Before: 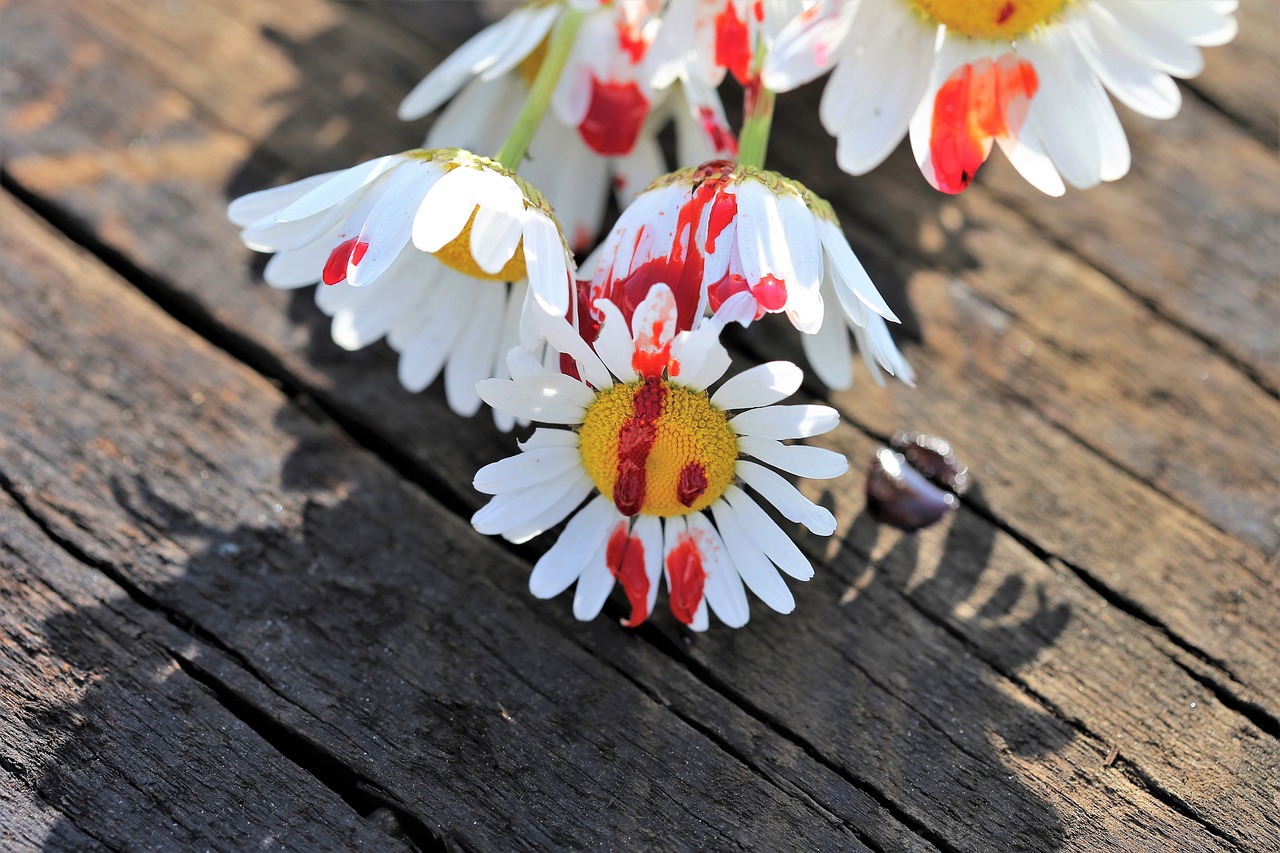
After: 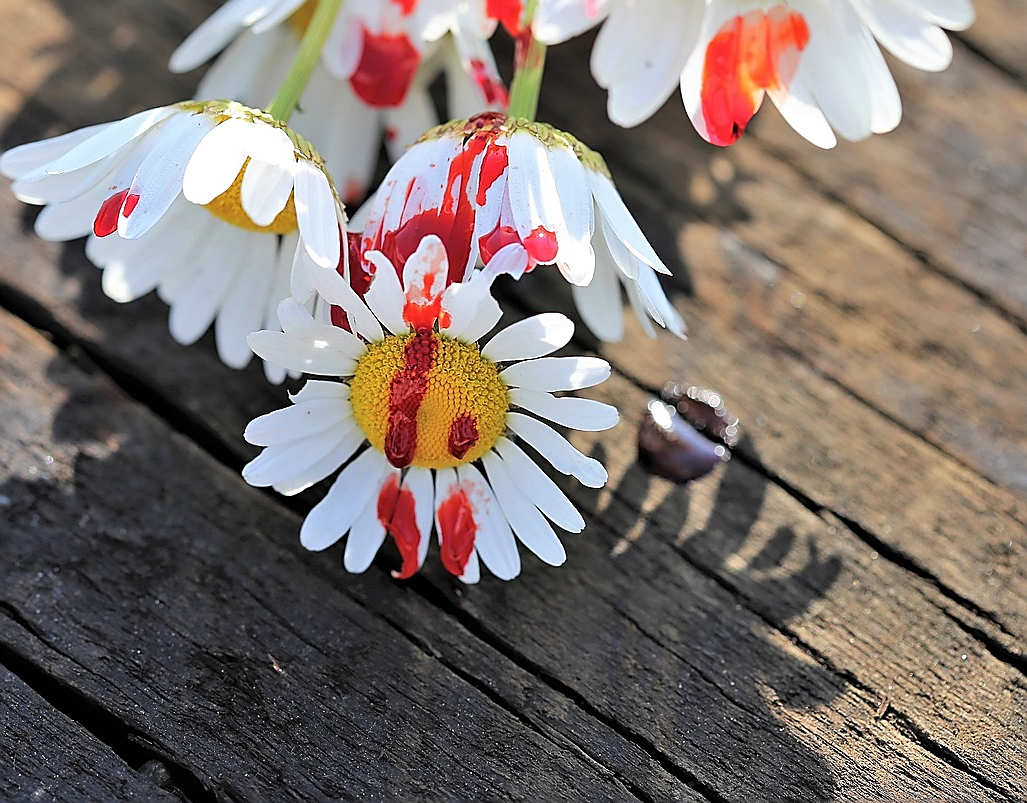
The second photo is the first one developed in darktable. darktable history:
sharpen: radius 1.4, amount 1.25, threshold 0.7
crop and rotate: left 17.959%, top 5.771%, right 1.742%
